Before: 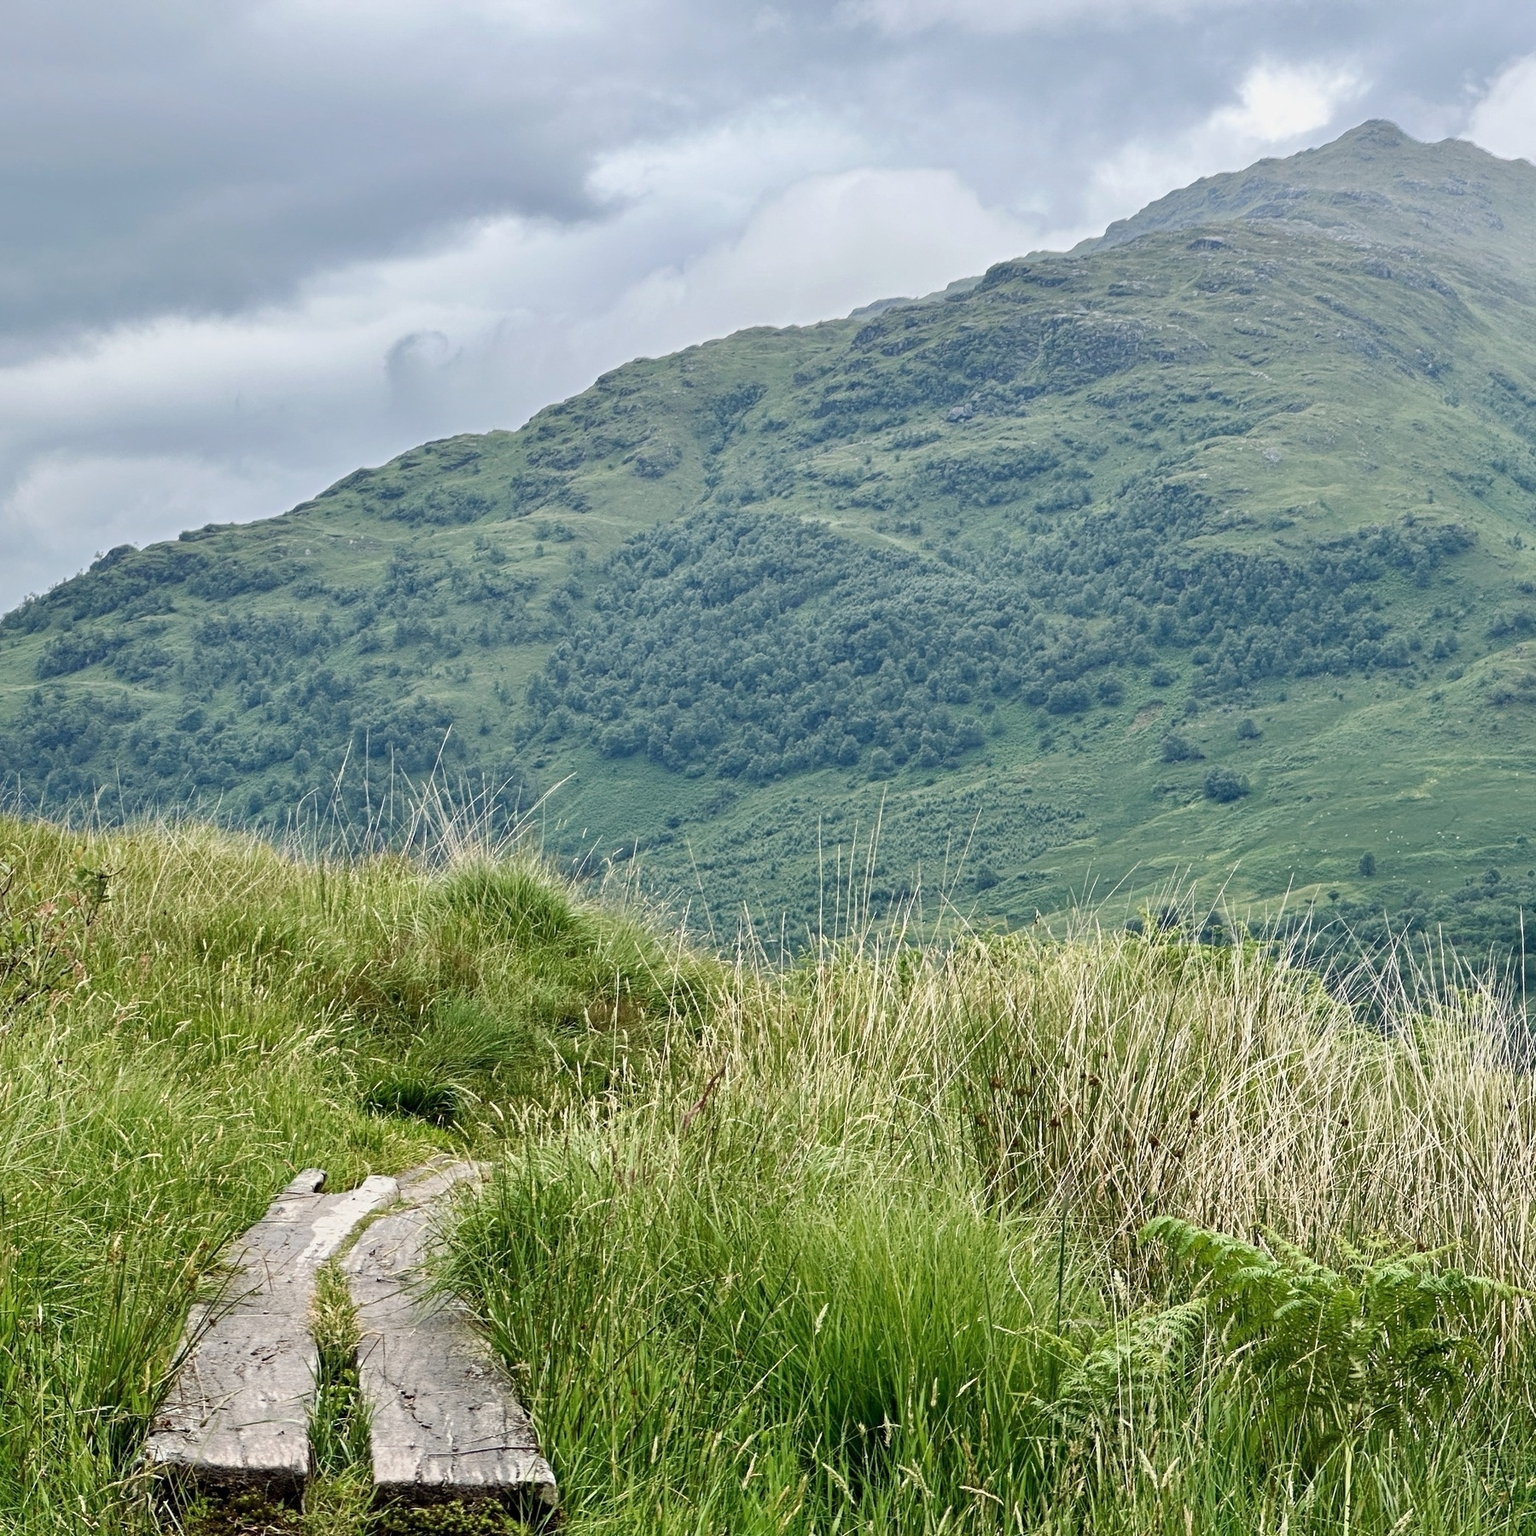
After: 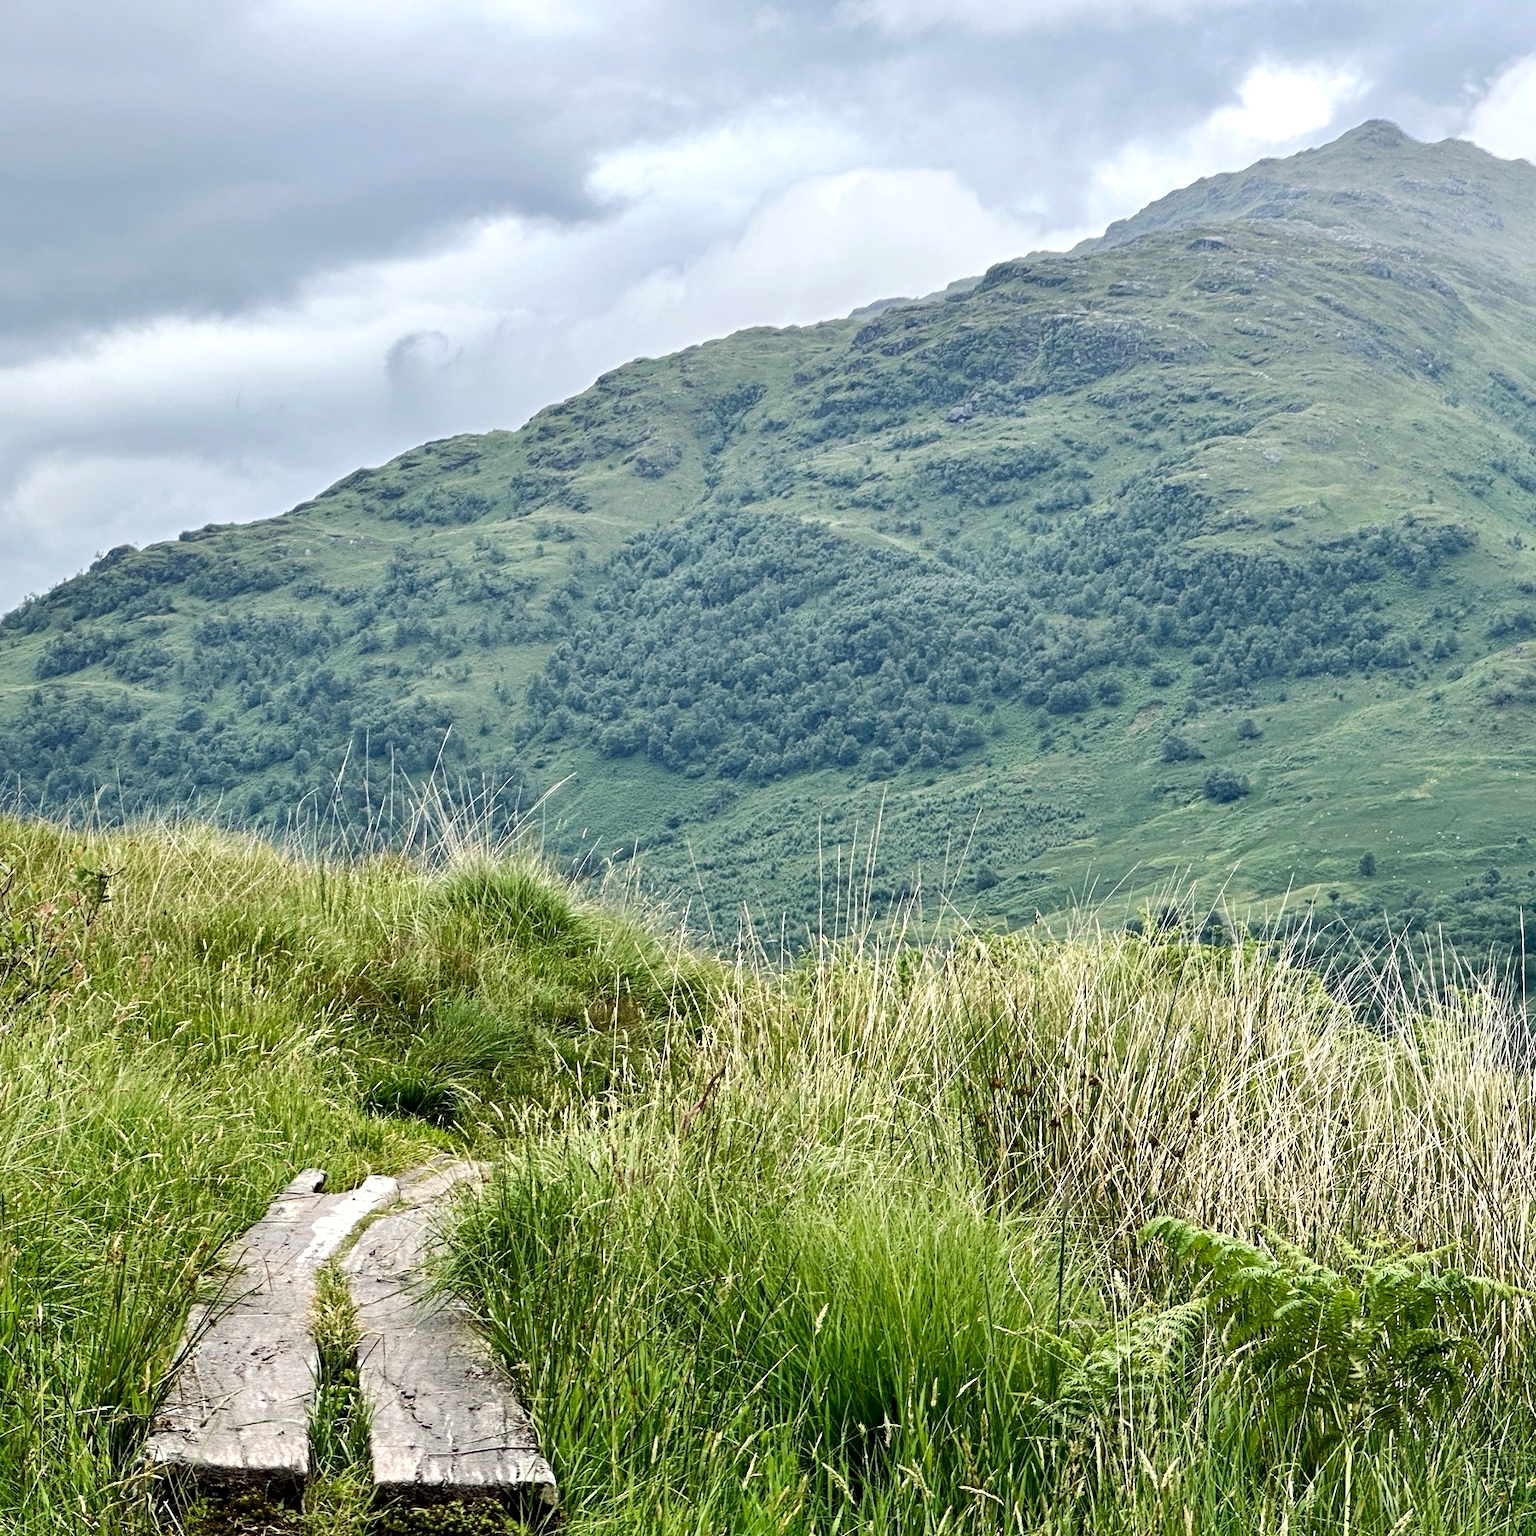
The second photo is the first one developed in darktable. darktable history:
tone equalizer: -8 EV -0.411 EV, -7 EV -0.402 EV, -6 EV -0.334 EV, -5 EV -0.241 EV, -3 EV 0.236 EV, -2 EV 0.308 EV, -1 EV 0.367 EV, +0 EV 0.406 EV, edges refinement/feathering 500, mask exposure compensation -1.57 EV, preserve details no
